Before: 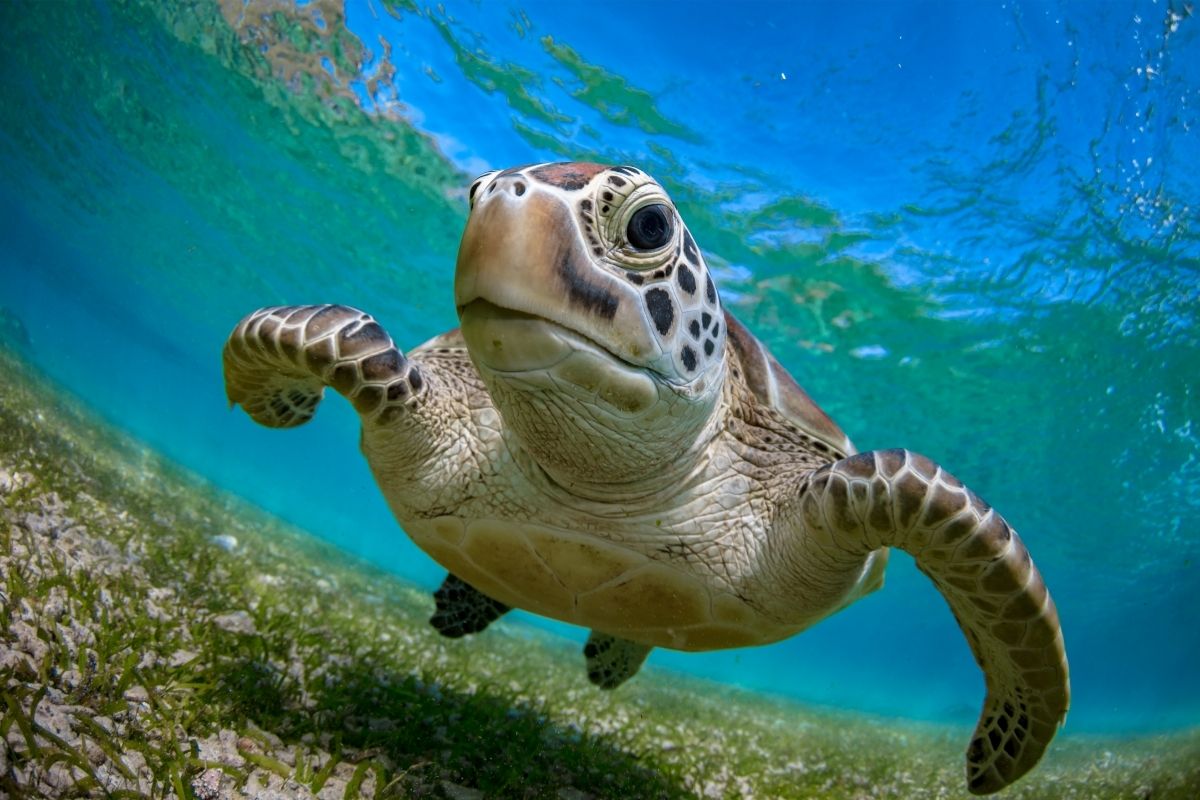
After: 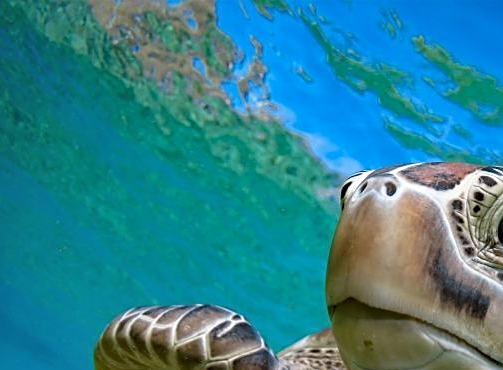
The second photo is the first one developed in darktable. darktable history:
shadows and highlights: shadows 60, highlights -60.23, soften with gaussian
sharpen: on, module defaults
crop and rotate: left 10.817%, top 0.062%, right 47.194%, bottom 53.626%
